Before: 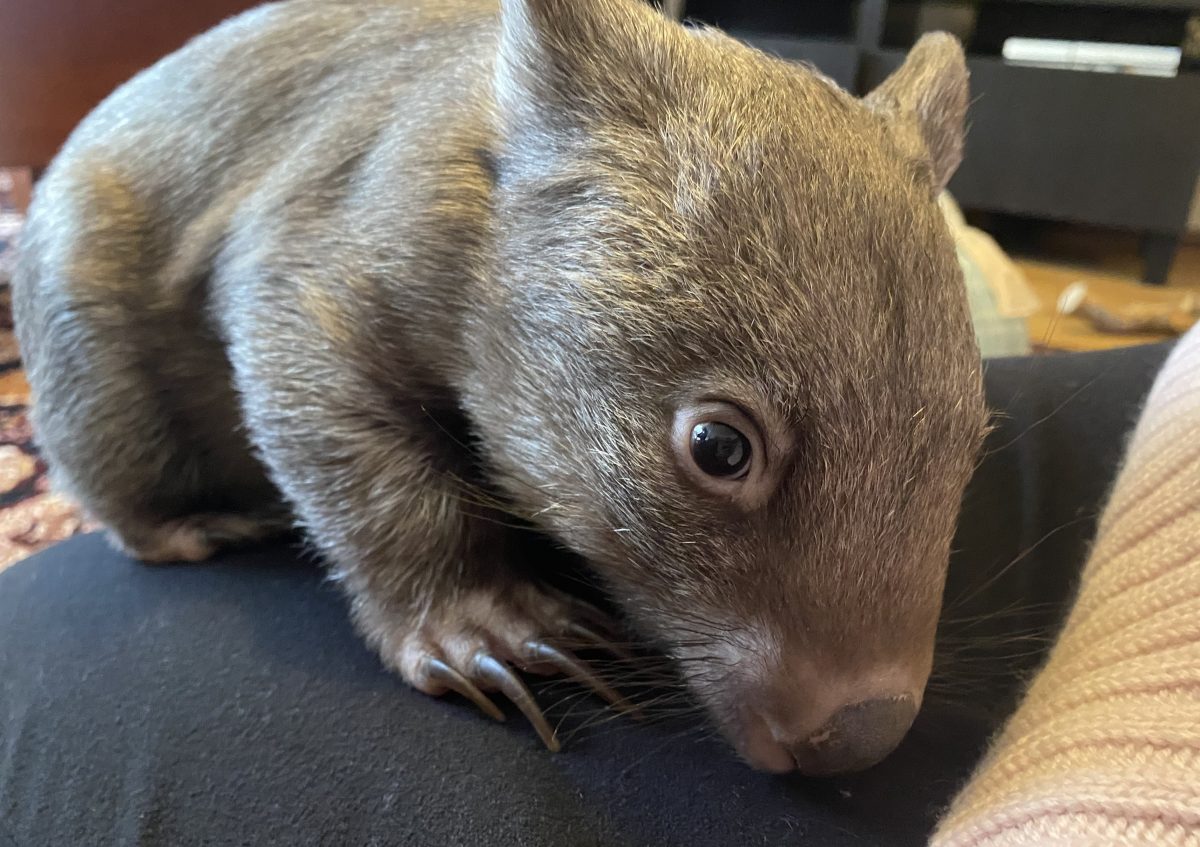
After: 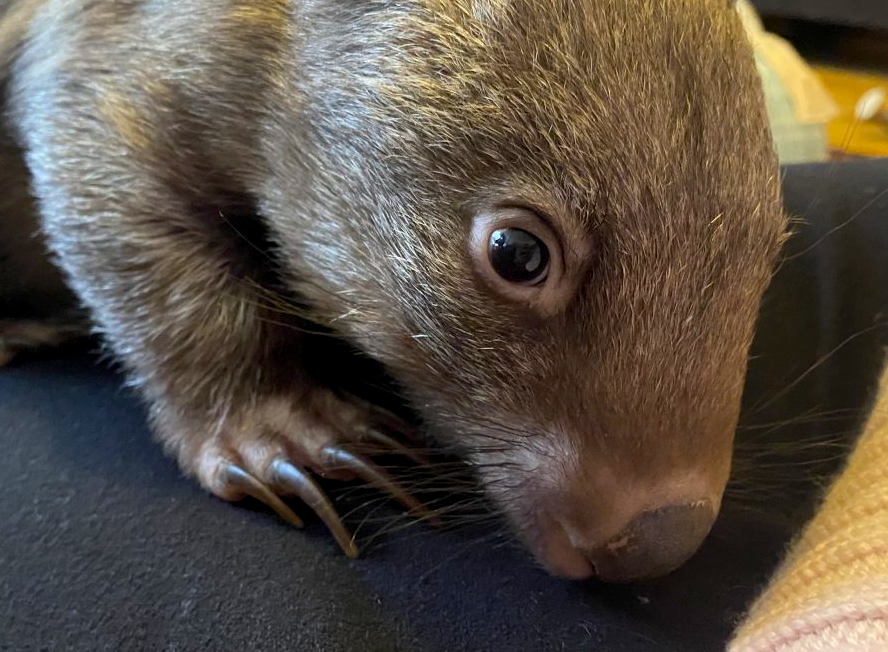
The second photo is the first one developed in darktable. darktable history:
tone equalizer: on, module defaults
crop: left 16.875%, top 22.956%, right 9.105%
exposure: exposure -0.153 EV, compensate exposure bias true, compensate highlight preservation false
color balance rgb: highlights gain › luminance 9.859%, global offset › luminance -0.266%, linear chroma grading › mid-tones 7.648%, perceptual saturation grading › global saturation 30.907%, global vibrance 12.007%
